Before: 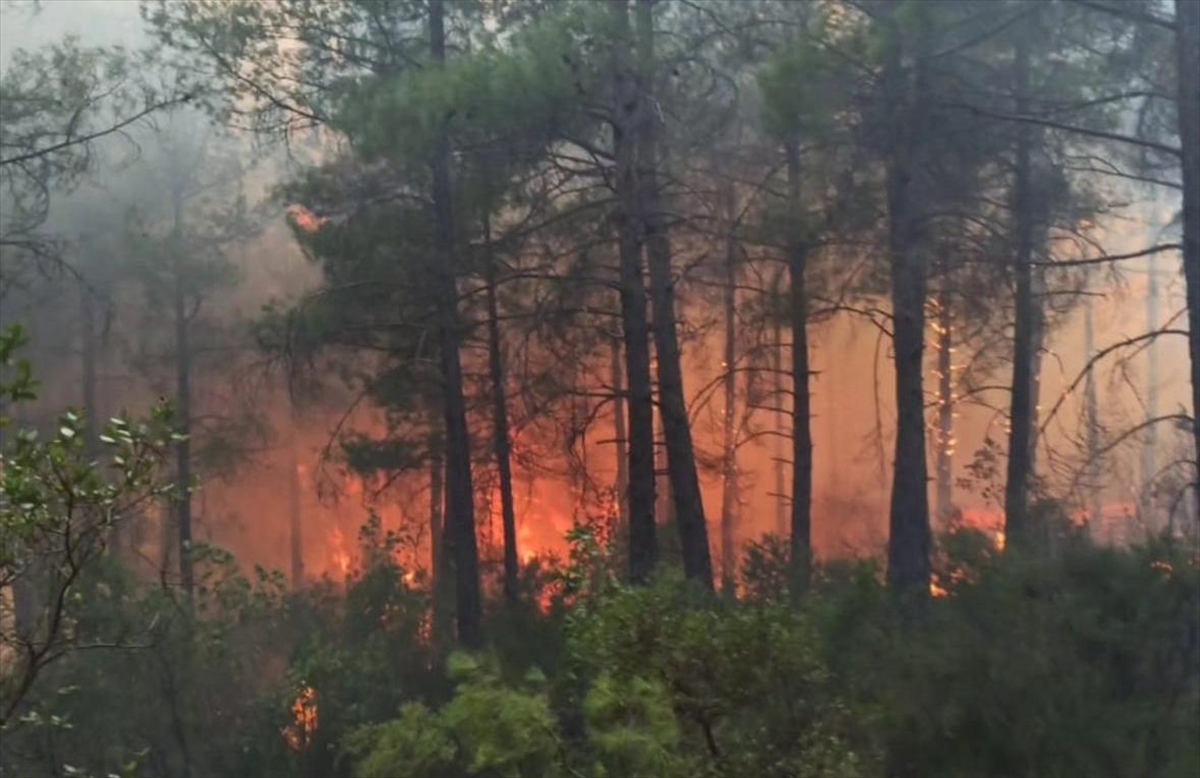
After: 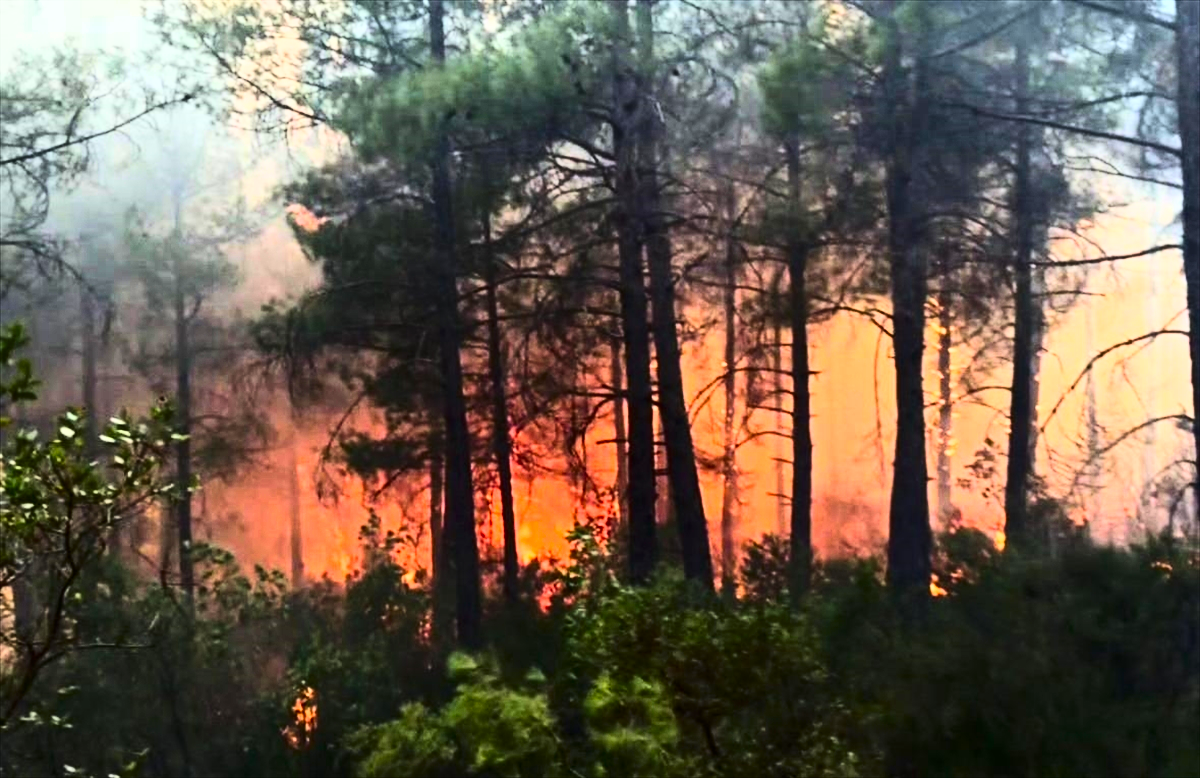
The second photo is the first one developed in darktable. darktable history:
color balance rgb: shadows lift › luminance -19.675%, linear chroma grading › global chroma 25.581%, perceptual saturation grading › global saturation -0.027%, perceptual brilliance grading › highlights 10.974%, perceptual brilliance grading › shadows -11.337%, global vibrance 20%
contrast brightness saturation: contrast 0.205, brightness -0.104, saturation 0.102
base curve: curves: ch0 [(0, 0) (0.007, 0.004) (0.027, 0.03) (0.046, 0.07) (0.207, 0.54) (0.442, 0.872) (0.673, 0.972) (1, 1)]
contrast equalizer: octaves 7, y [[0.5, 0.5, 0.472, 0.5, 0.5, 0.5], [0.5 ×6], [0.5 ×6], [0 ×6], [0 ×6]], mix 0.138
